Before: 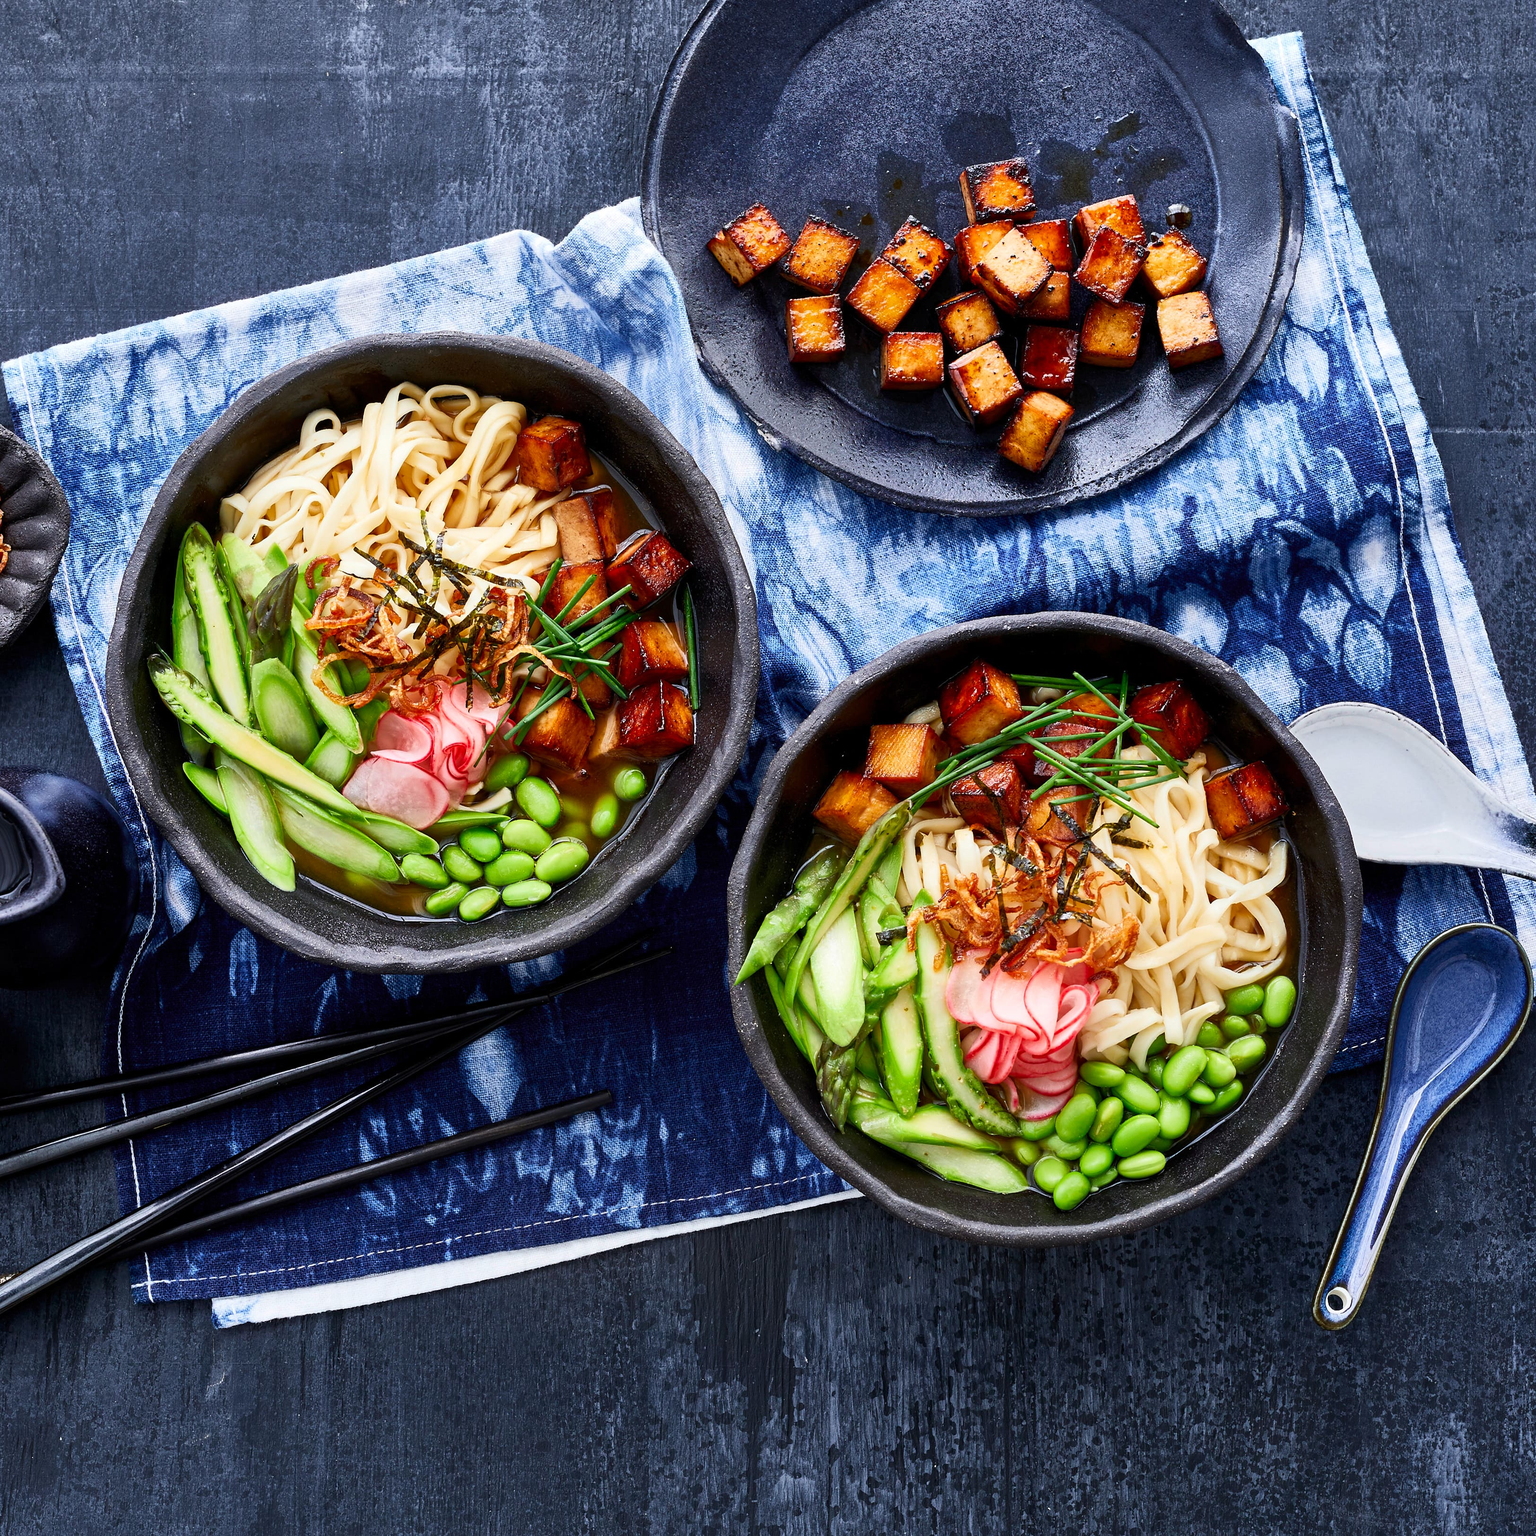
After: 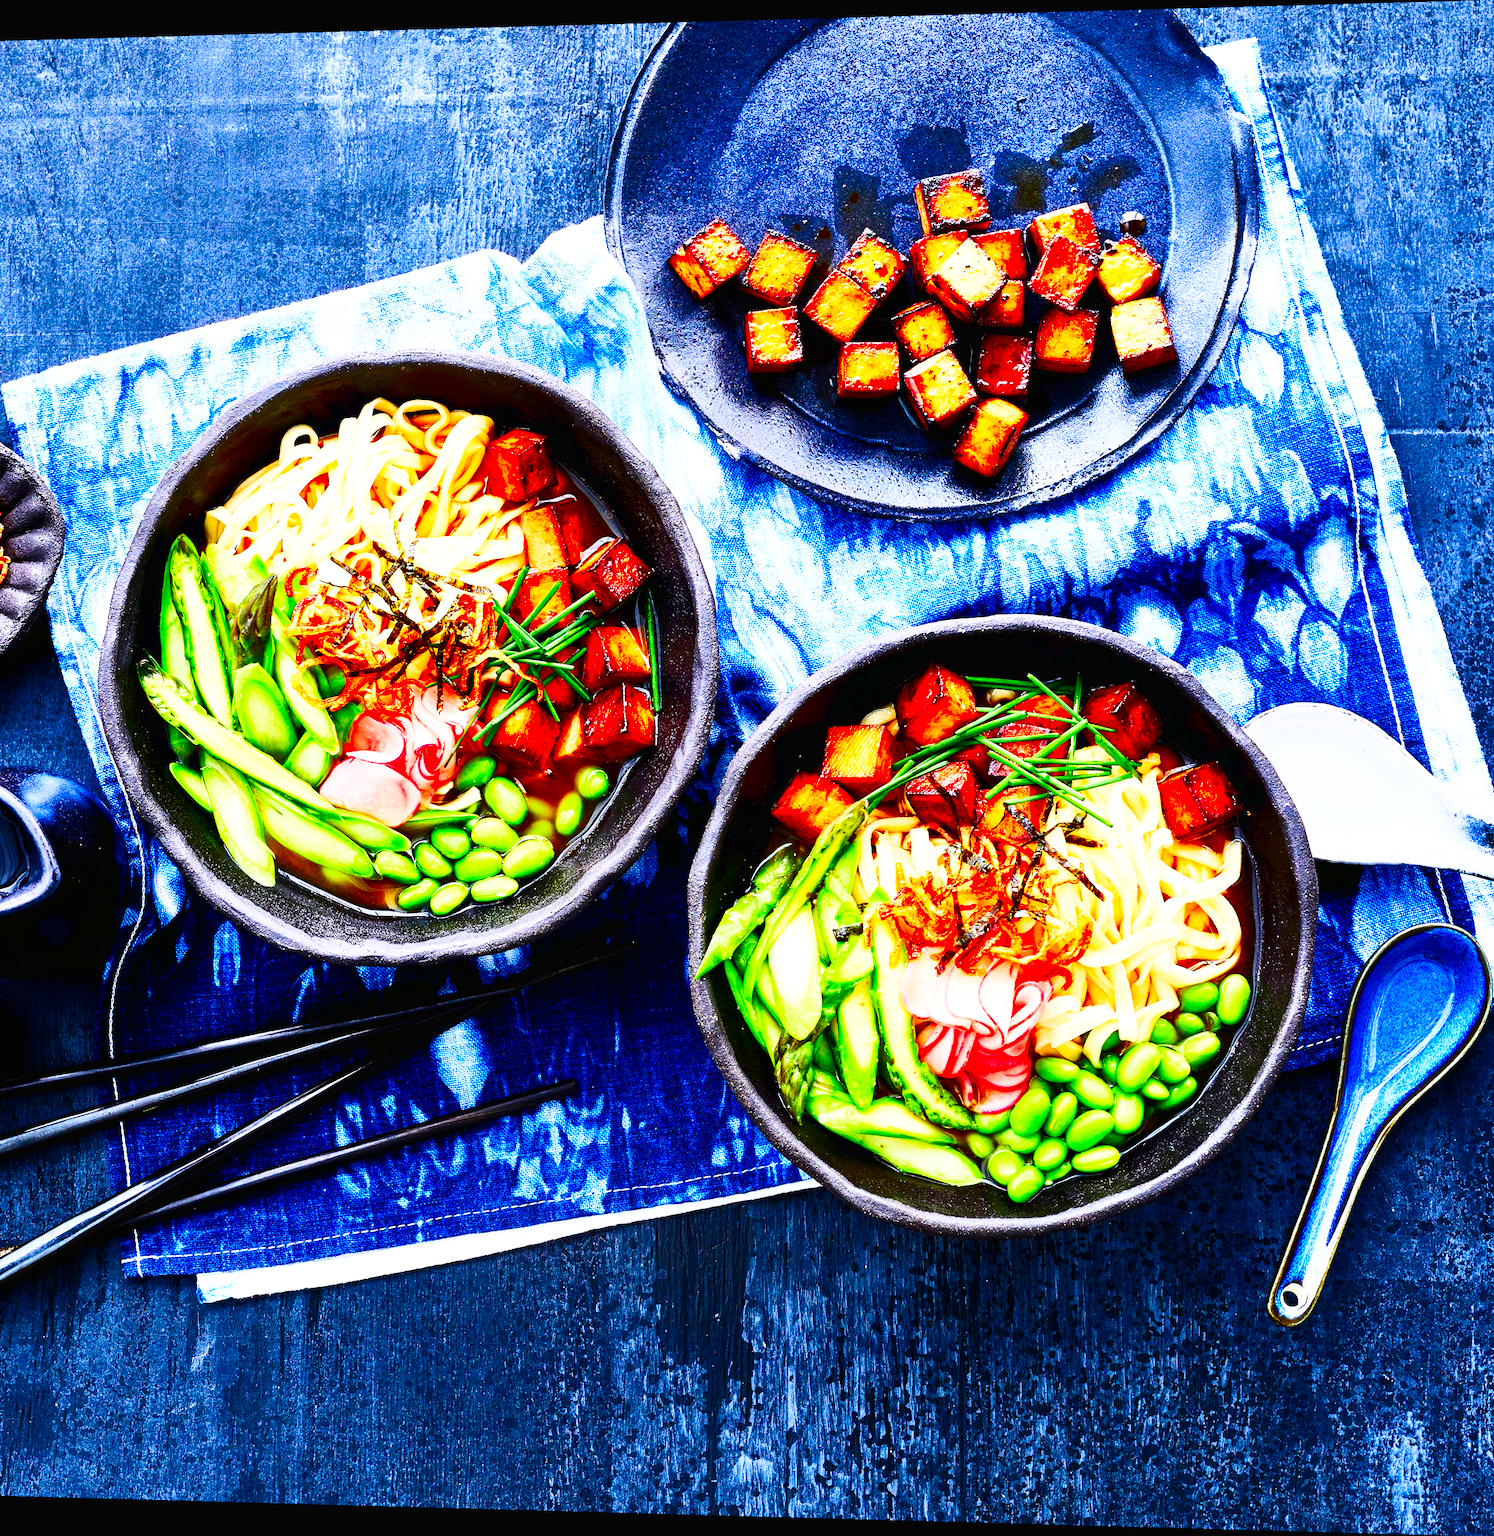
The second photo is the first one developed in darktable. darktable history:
contrast brightness saturation: contrast 0.26, brightness 0.02, saturation 0.87
rotate and perspective: lens shift (horizontal) -0.055, automatic cropping off
base curve: curves: ch0 [(0, 0.003) (0.001, 0.002) (0.006, 0.004) (0.02, 0.022) (0.048, 0.086) (0.094, 0.234) (0.162, 0.431) (0.258, 0.629) (0.385, 0.8) (0.548, 0.918) (0.751, 0.988) (1, 1)], preserve colors none
